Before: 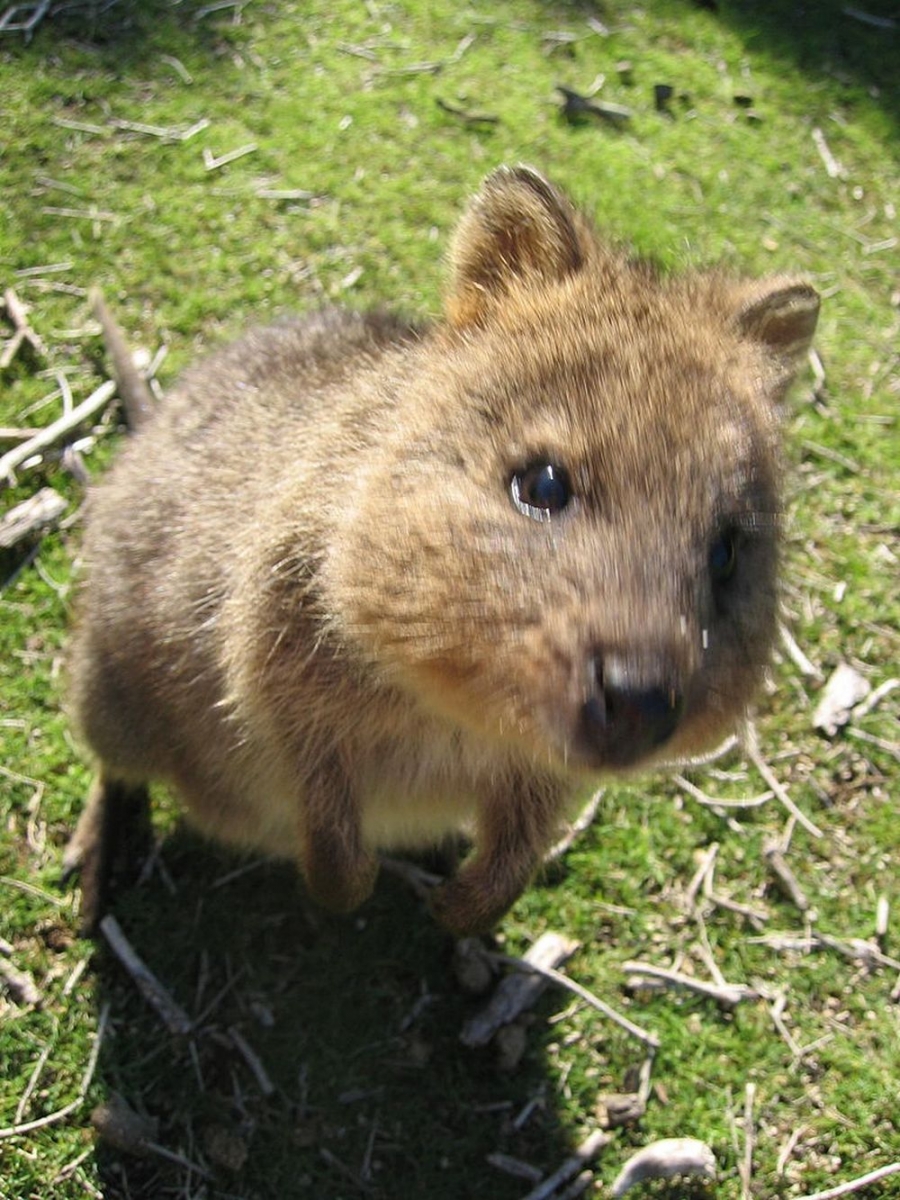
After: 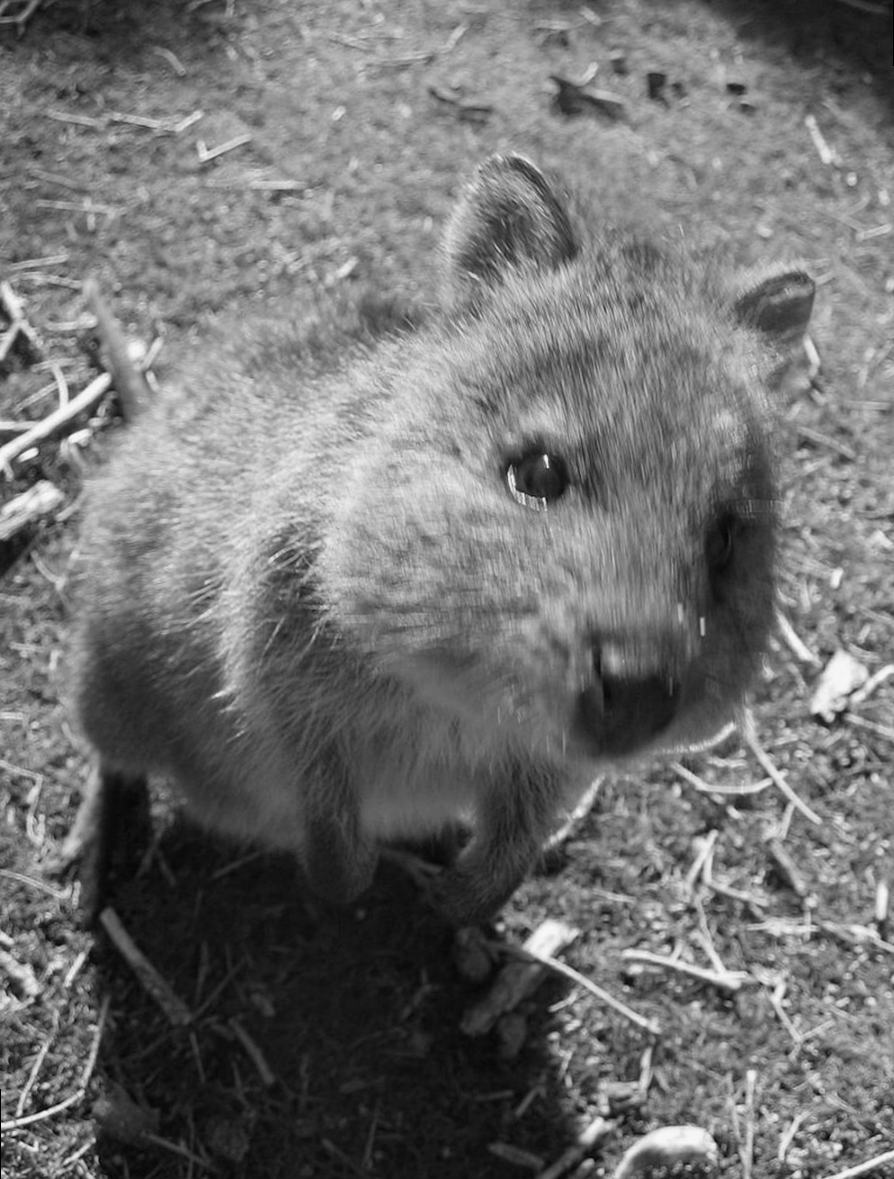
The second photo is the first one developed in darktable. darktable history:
color calibration: output gray [0.28, 0.41, 0.31, 0], gray › normalize channels true, illuminant same as pipeline (D50), adaptation XYZ, x 0.346, y 0.359, gamut compression 0
rotate and perspective: rotation -0.45°, automatic cropping original format, crop left 0.008, crop right 0.992, crop top 0.012, crop bottom 0.988
